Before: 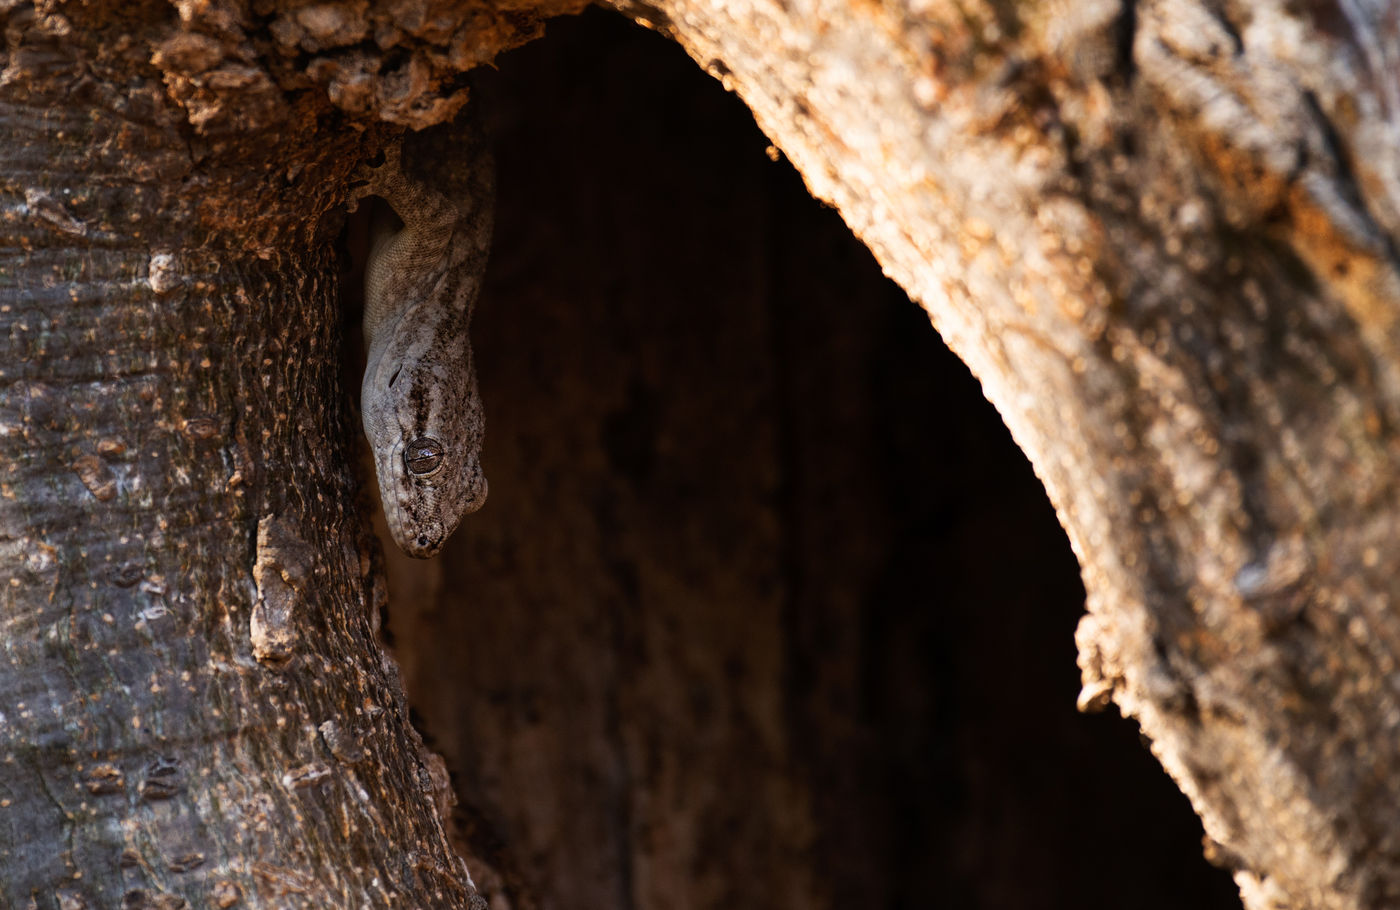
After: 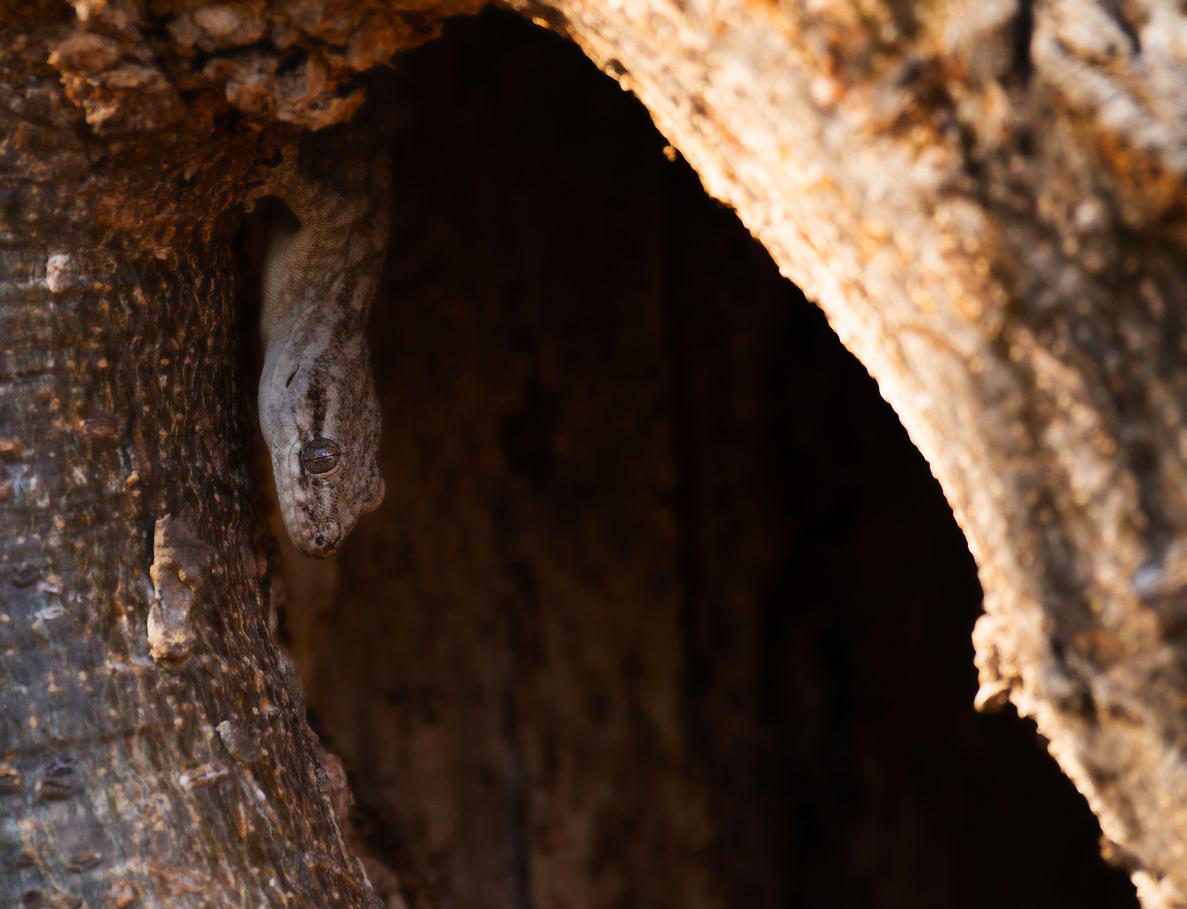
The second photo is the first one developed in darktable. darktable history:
crop: left 7.366%, right 7.805%
contrast equalizer: octaves 7, y [[0.5, 0.5, 0.5, 0.539, 0.64, 0.611], [0.5 ×6], [0.5 ×6], [0 ×6], [0 ×6]], mix -0.992
contrast brightness saturation: saturation 0.1
